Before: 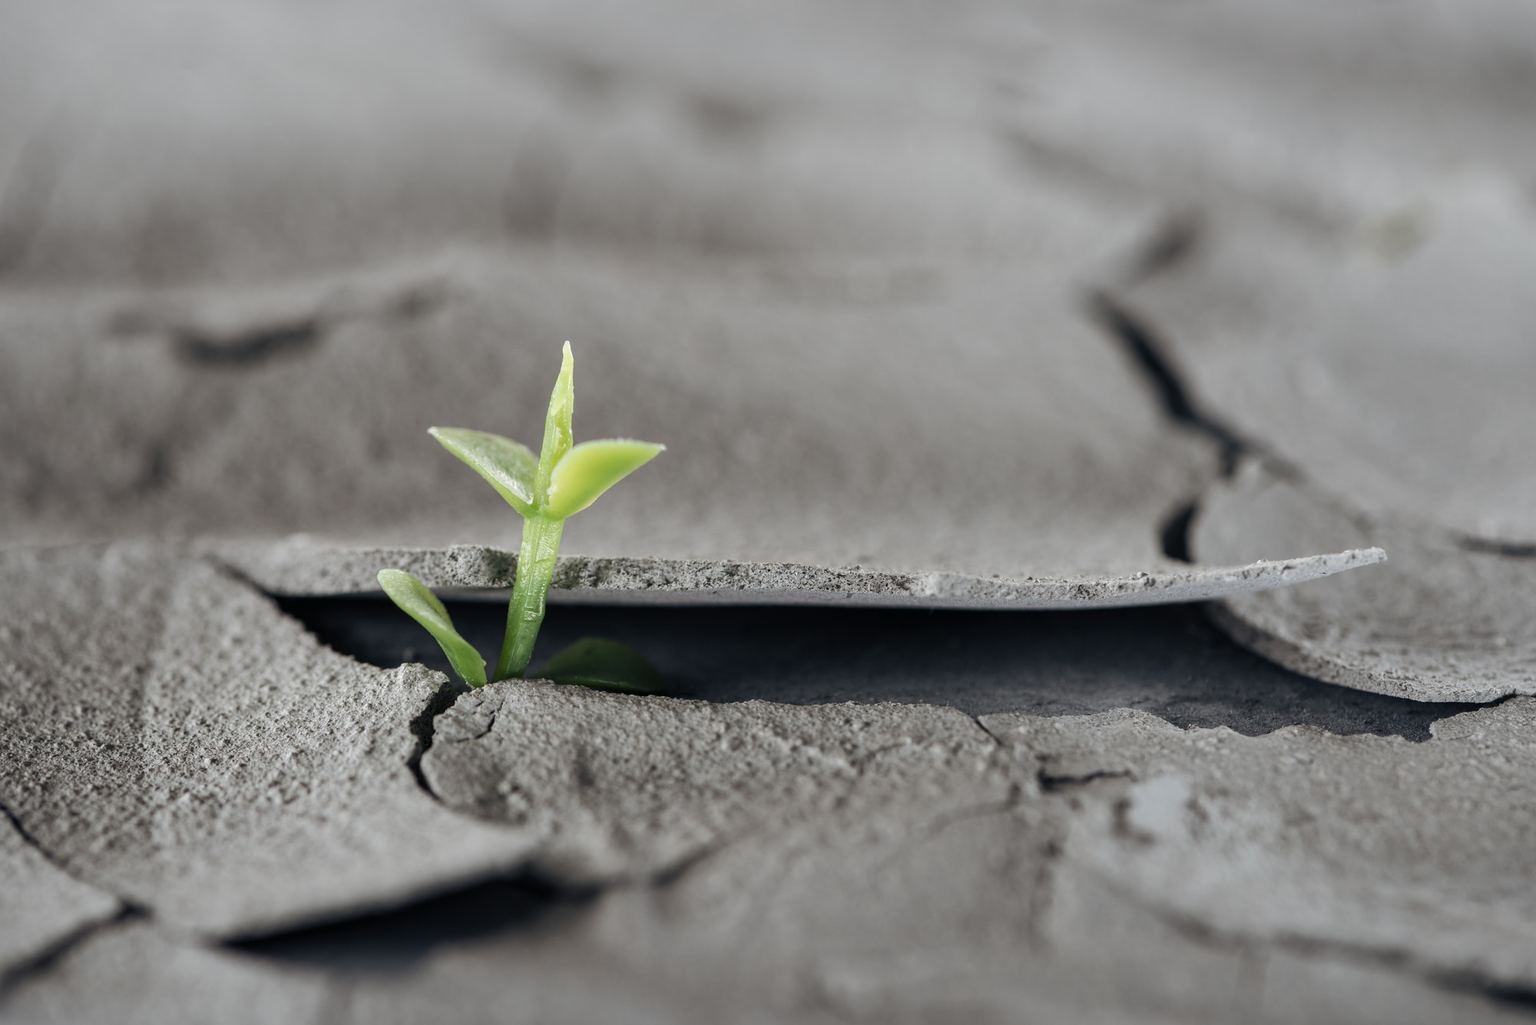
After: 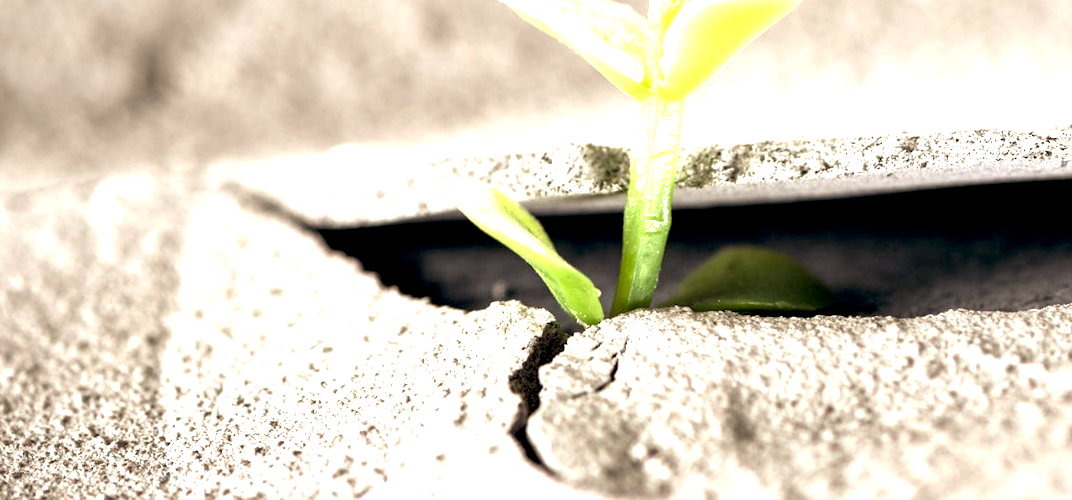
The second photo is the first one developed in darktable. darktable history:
exposure: black level correction 0.005, exposure 2.084 EV, compensate highlight preservation false
crop: top 44.483%, right 43.593%, bottom 12.892%
color balance rgb: shadows lift › chroma 4.41%, shadows lift › hue 27°, power › chroma 2.5%, power › hue 70°, highlights gain › chroma 1%, highlights gain › hue 27°, saturation formula JzAzBz (2021)
rotate and perspective: rotation -5°, crop left 0.05, crop right 0.952, crop top 0.11, crop bottom 0.89
